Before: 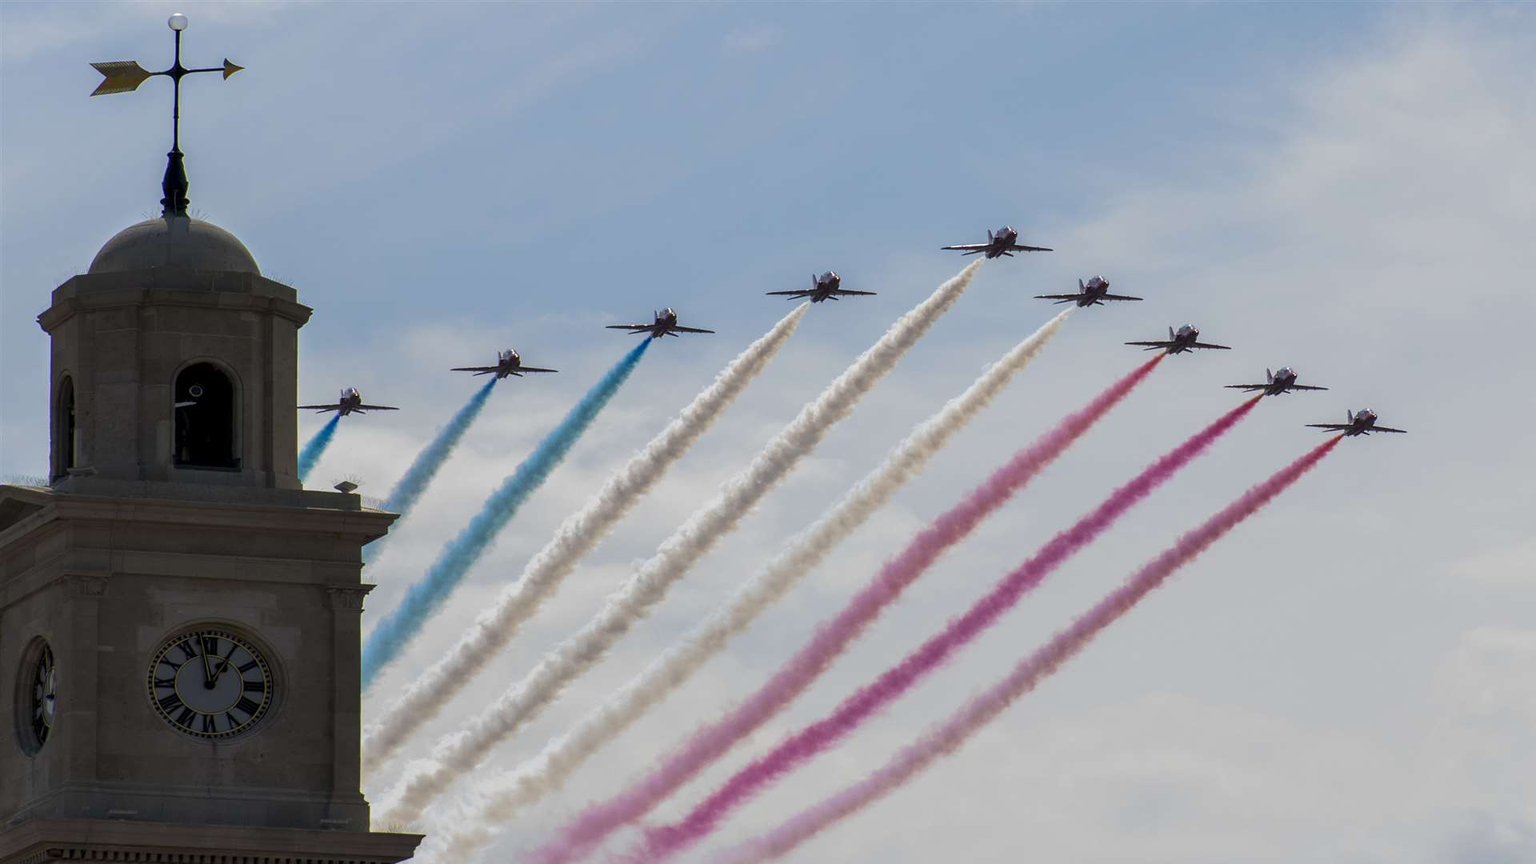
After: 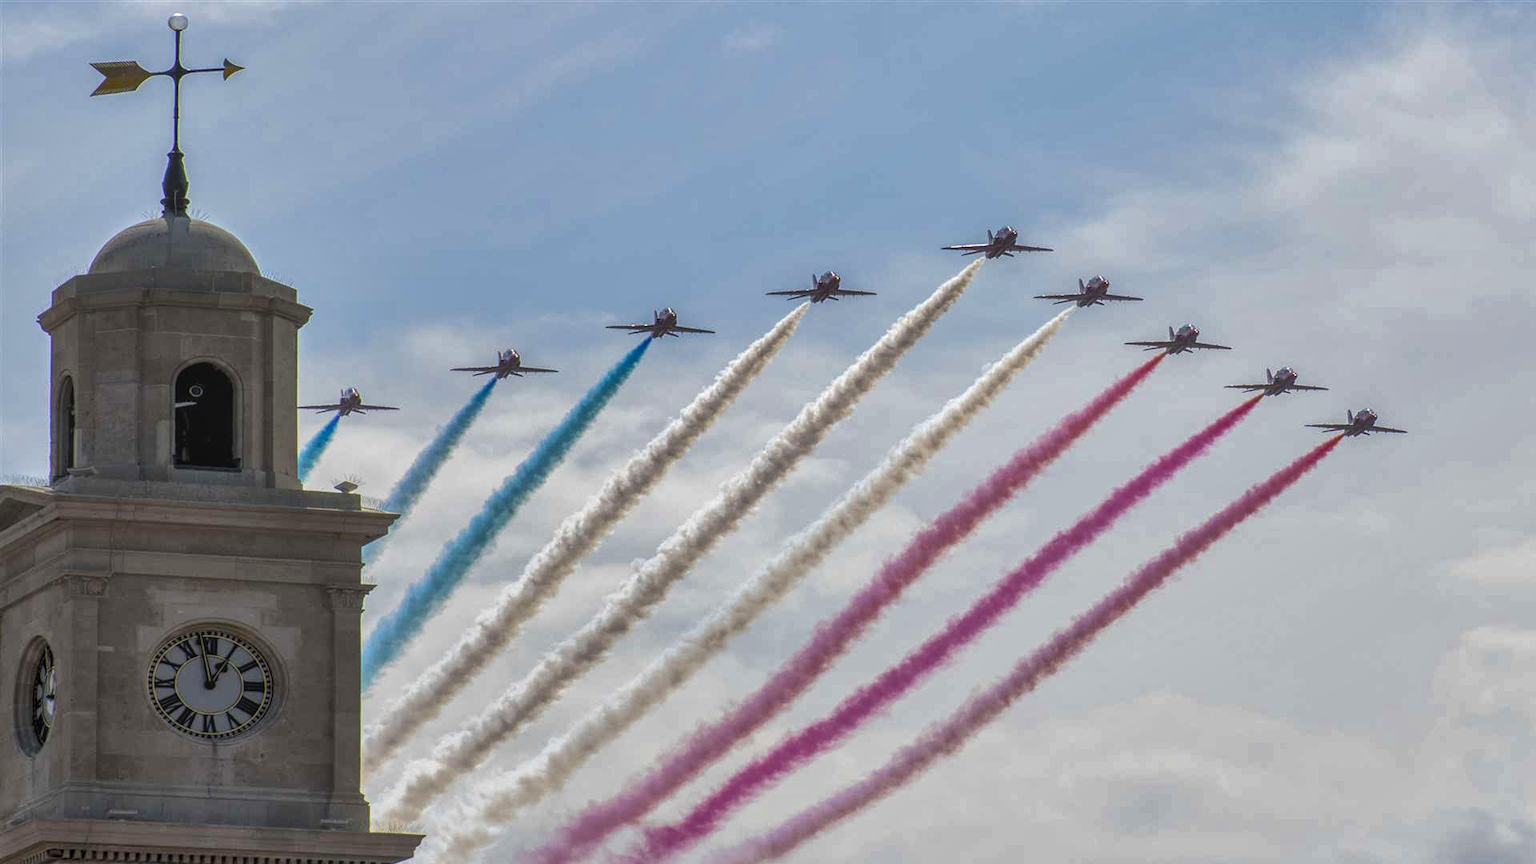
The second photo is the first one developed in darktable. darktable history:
color balance rgb: perceptual saturation grading › global saturation 0.997%, global vibrance 15.217%
exposure: exposure 0.297 EV, compensate exposure bias true, compensate highlight preservation false
shadows and highlights: shadows 39.86, highlights -52.85, low approximation 0.01, soften with gaussian
local contrast: highlights 66%, shadows 33%, detail 166%, midtone range 0.2
